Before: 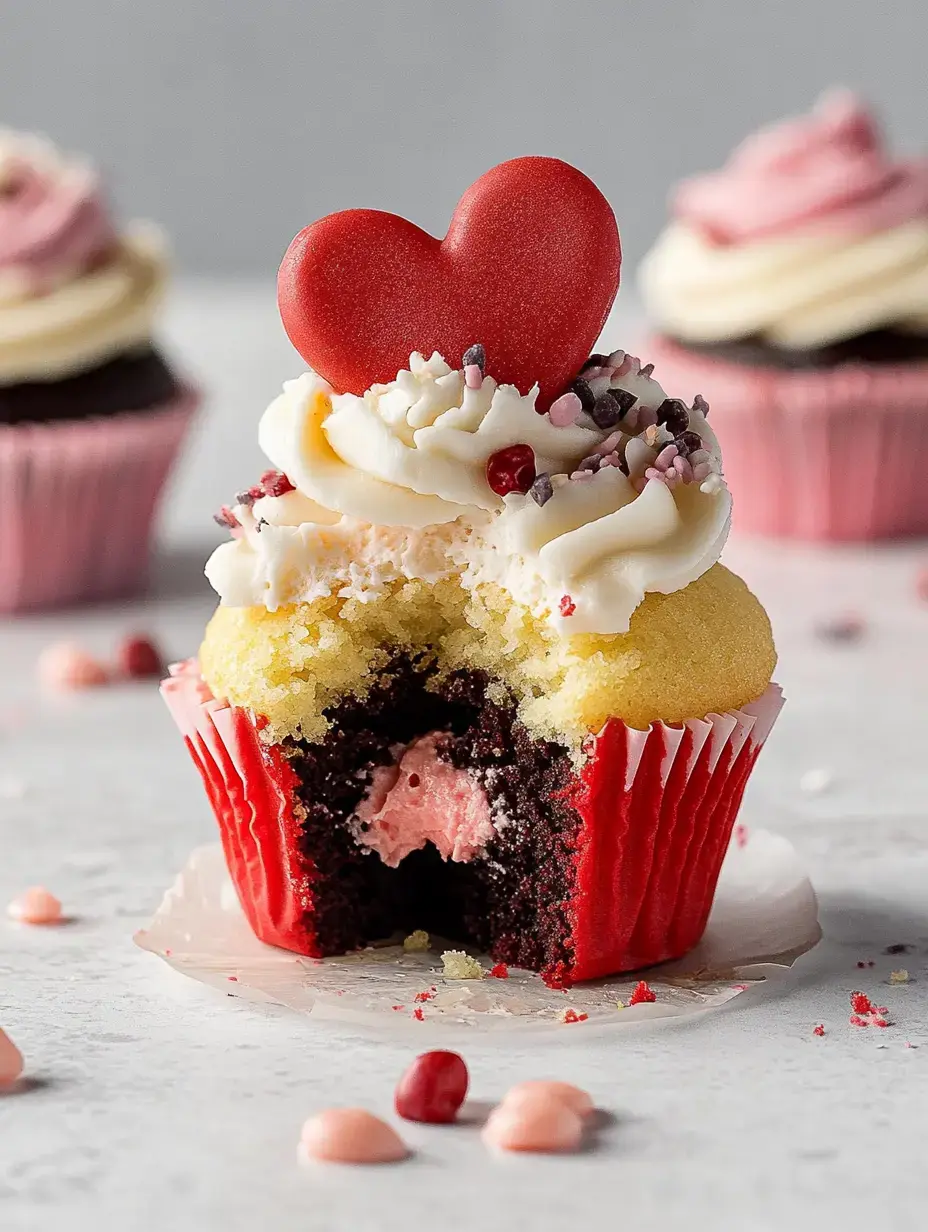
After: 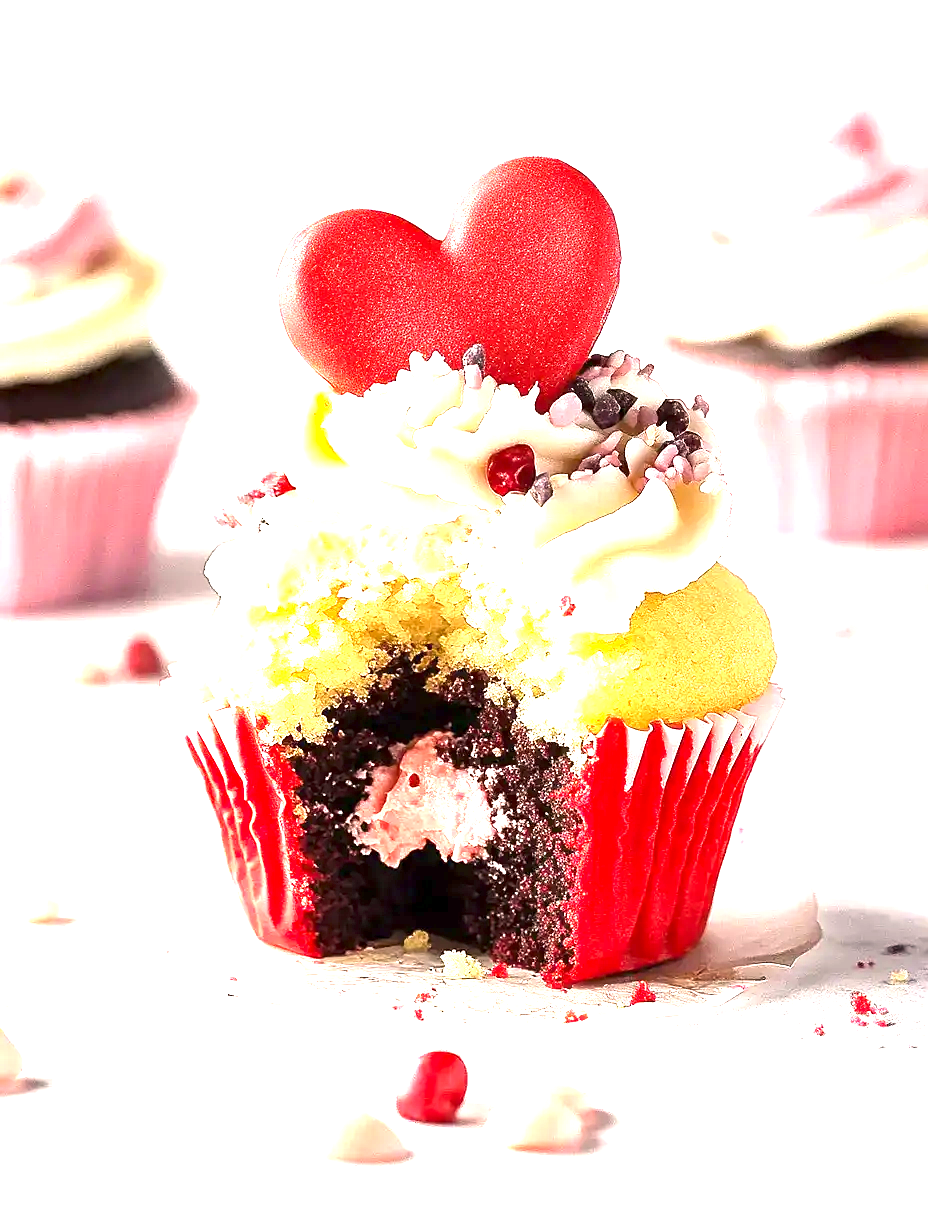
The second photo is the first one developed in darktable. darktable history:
exposure: exposure 2.018 EV, compensate highlight preservation false
sharpen: radius 1.023
color correction: highlights a* 5.75, highlights b* 4.84
